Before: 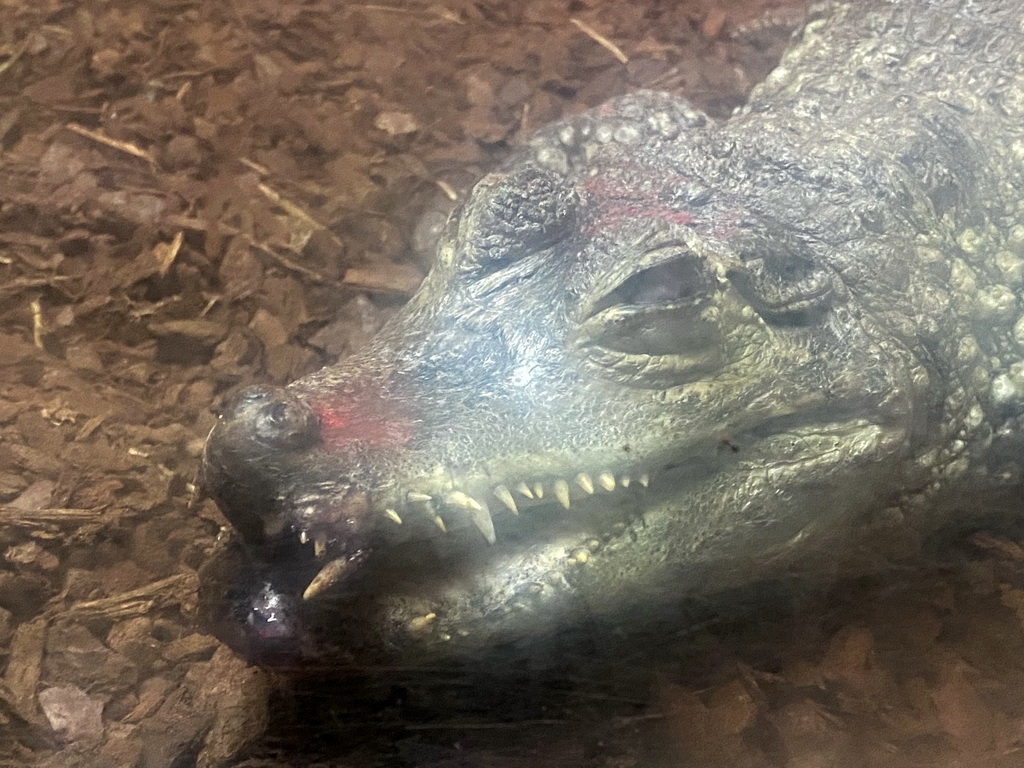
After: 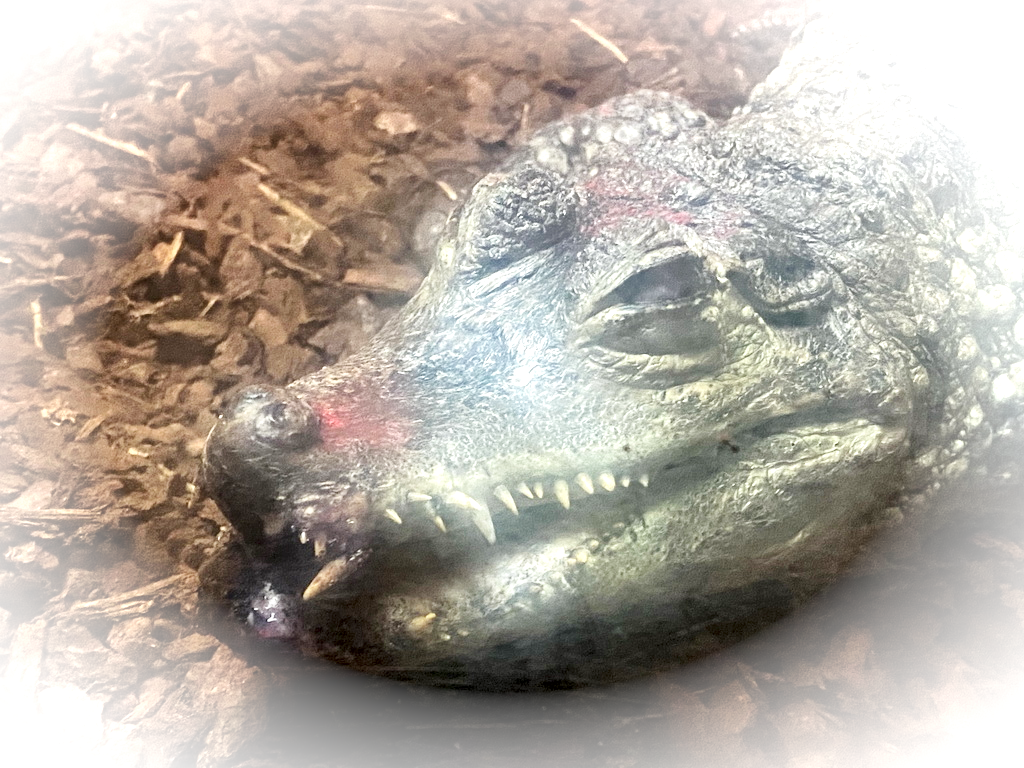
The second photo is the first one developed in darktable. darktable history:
vignetting: brightness 0.98, saturation -0.492, automatic ratio true, unbound false
local contrast: mode bilateral grid, contrast 20, coarseness 50, detail 173%, midtone range 0.2
base curve: curves: ch0 [(0, 0) (0.204, 0.334) (0.55, 0.733) (1, 1)], preserve colors none
